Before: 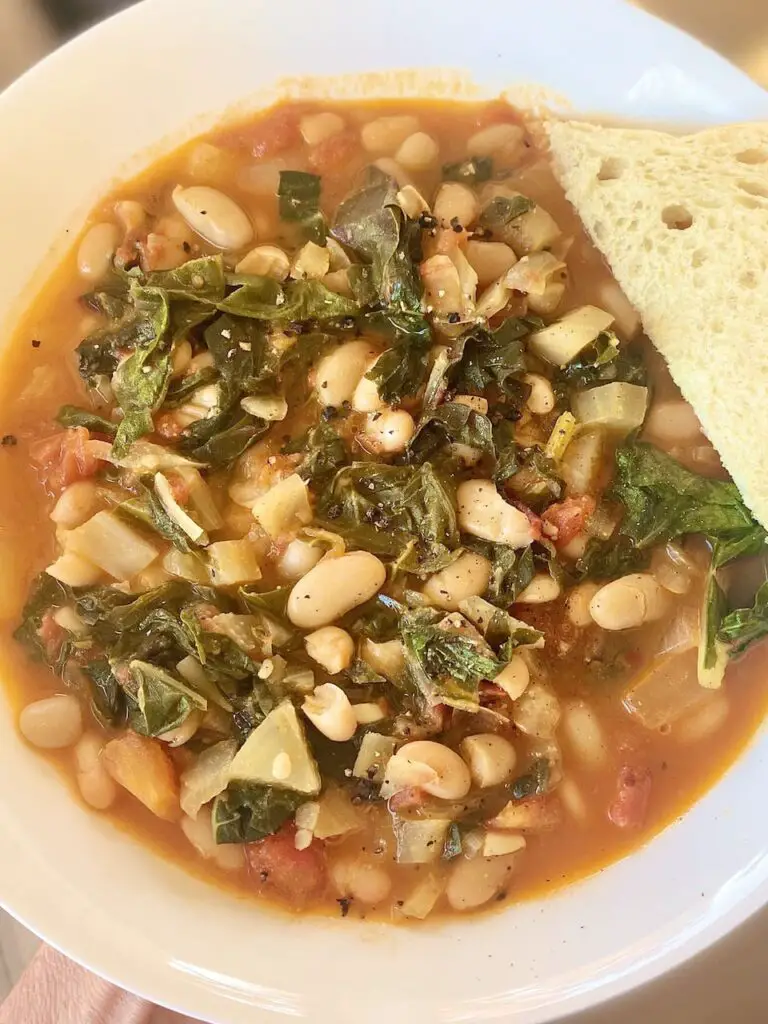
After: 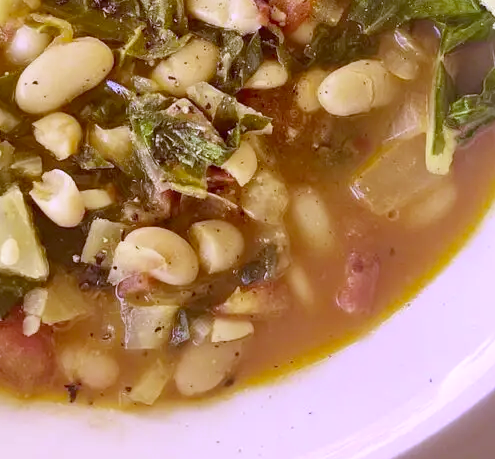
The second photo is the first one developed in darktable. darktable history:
color correction: highlights a* 10.12, highlights b* 39.04, shadows a* 14.62, shadows b* 3.37
white balance: red 0.766, blue 1.537
crop and rotate: left 35.509%, top 50.238%, bottom 4.934%
